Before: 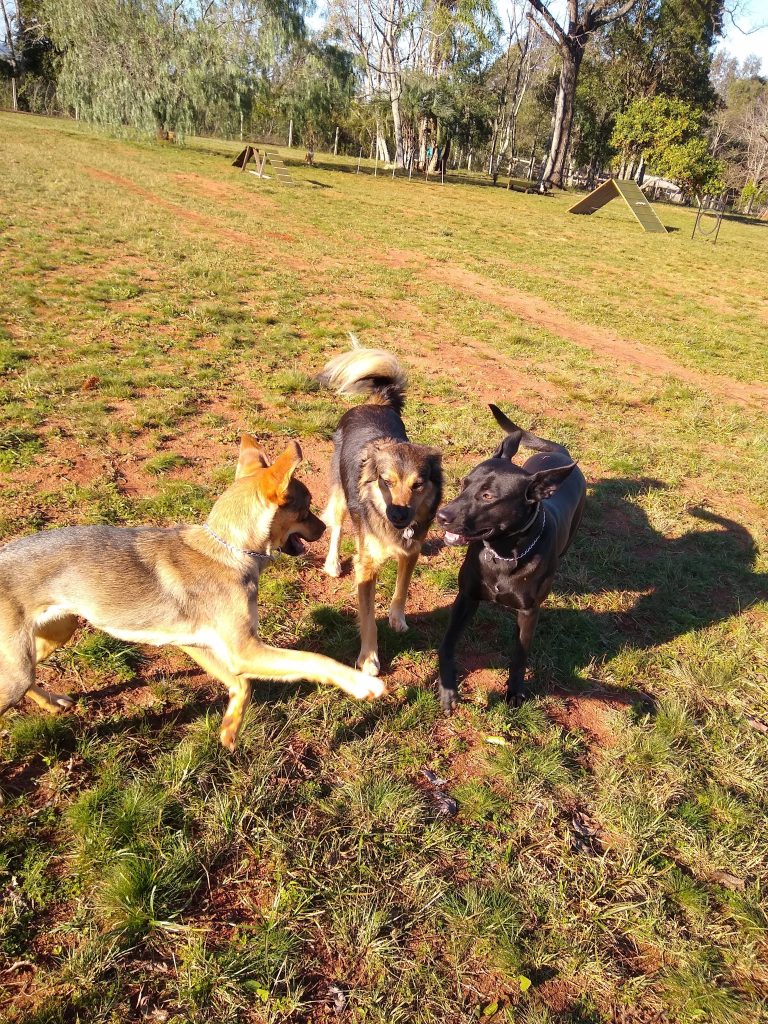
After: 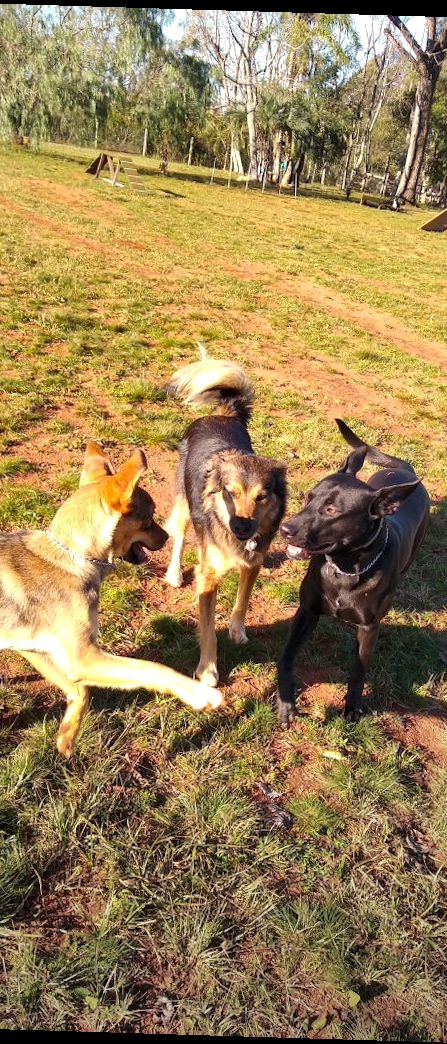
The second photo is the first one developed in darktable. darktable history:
rotate and perspective: rotation 1.72°, automatic cropping off
exposure: black level correction 0, exposure 0.2 EV, compensate exposure bias true, compensate highlight preservation false
crop: left 21.674%, right 22.086%
shadows and highlights: soften with gaussian
local contrast: highlights 100%, shadows 100%, detail 120%, midtone range 0.2
vignetting: fall-off start 72.14%, fall-off radius 108.07%, brightness -0.713, saturation -0.488, center (-0.054, -0.359), width/height ratio 0.729
color correction: highlights b* 3
